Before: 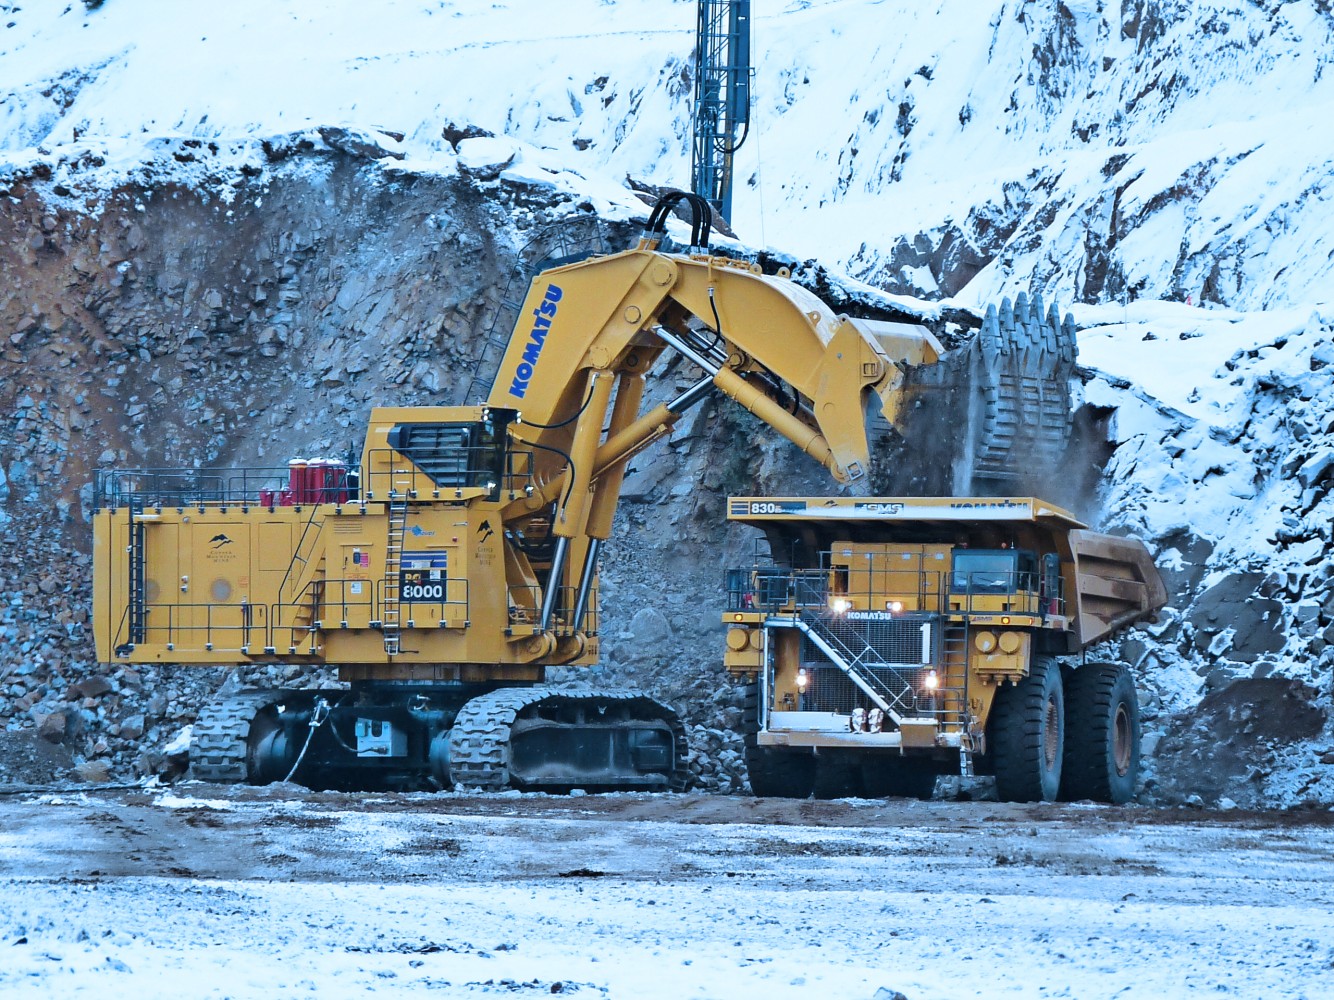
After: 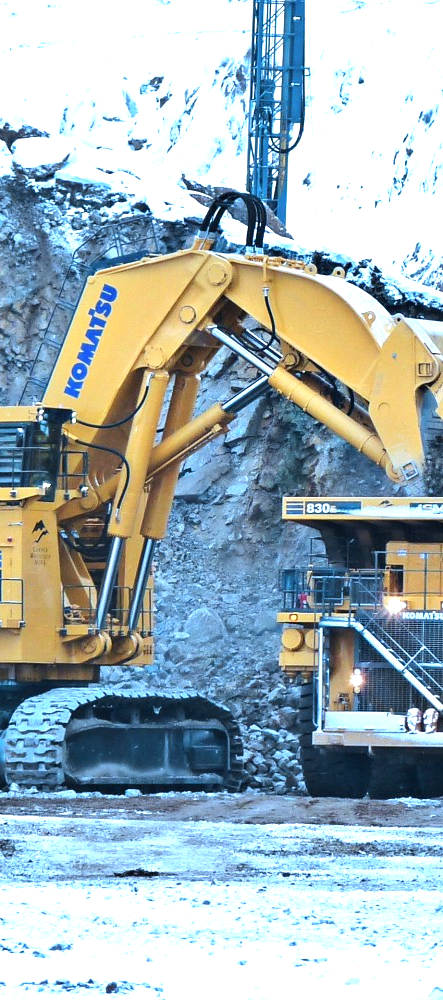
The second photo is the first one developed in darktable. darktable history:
crop: left 33.36%, right 33.36%
exposure: exposure 0.785 EV, compensate highlight preservation false
